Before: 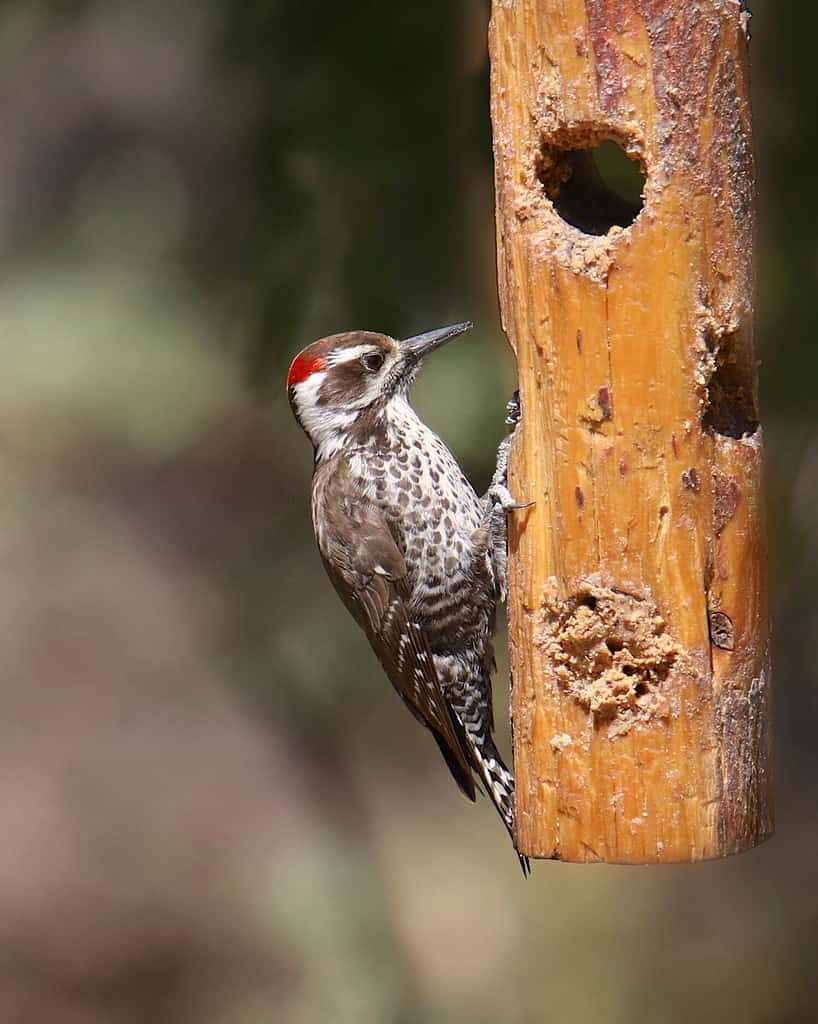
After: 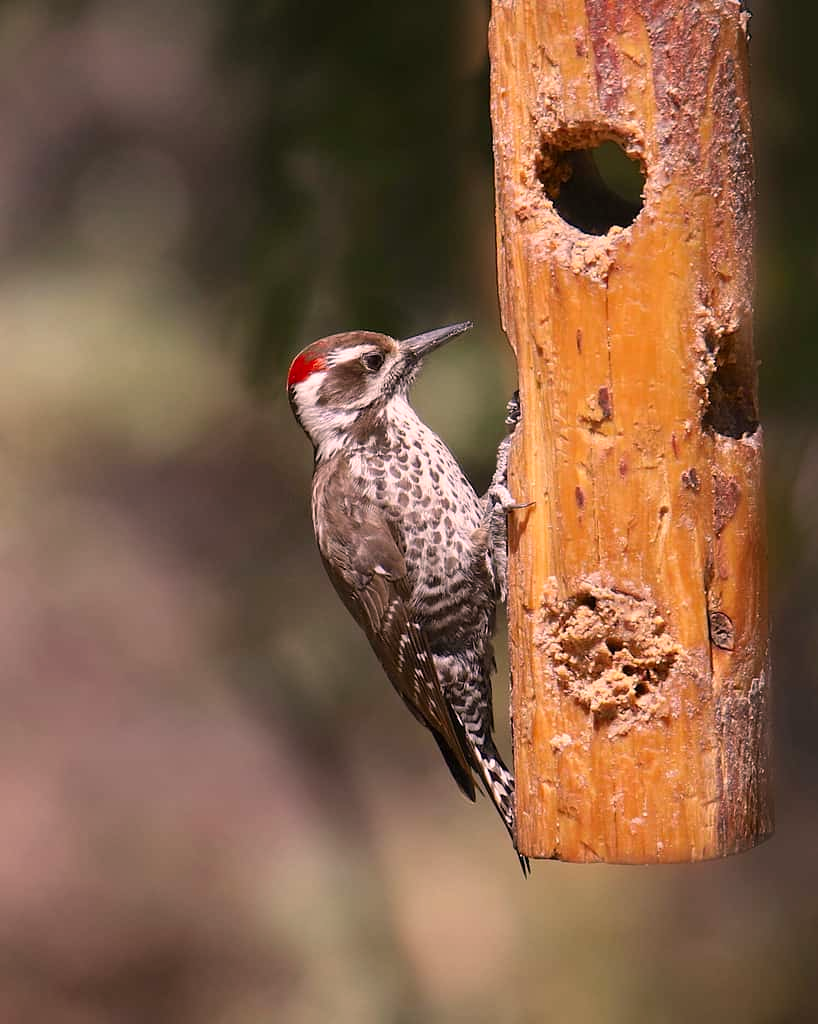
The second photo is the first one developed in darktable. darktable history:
color correction: highlights a* 14.74, highlights b* 4.8
